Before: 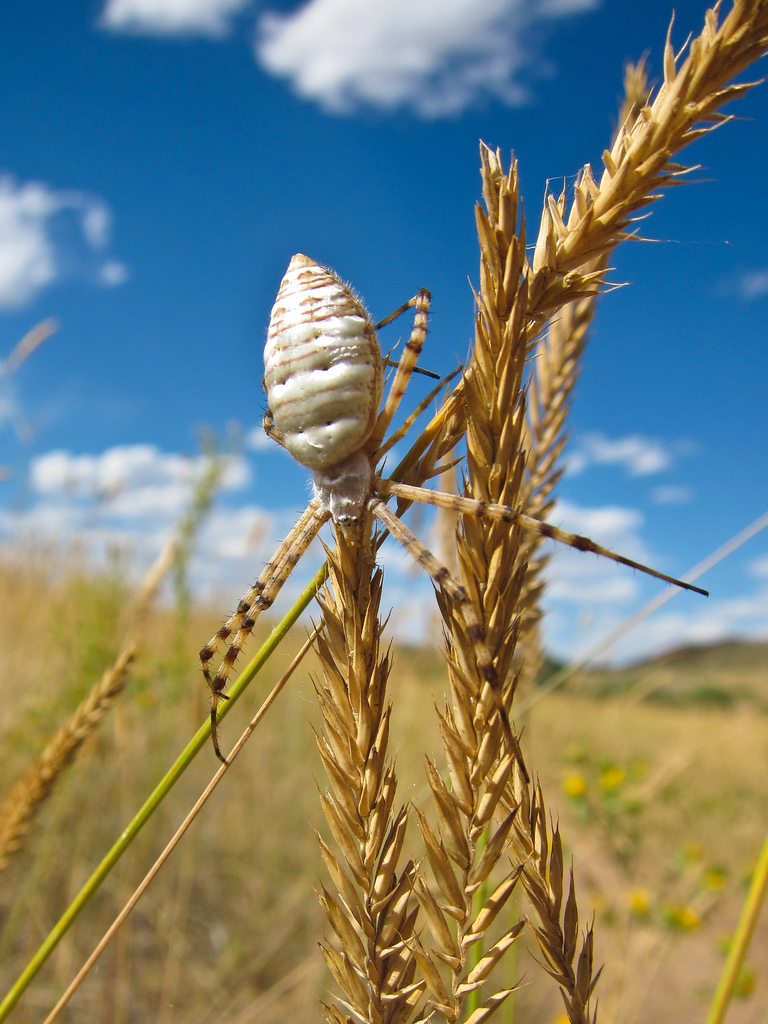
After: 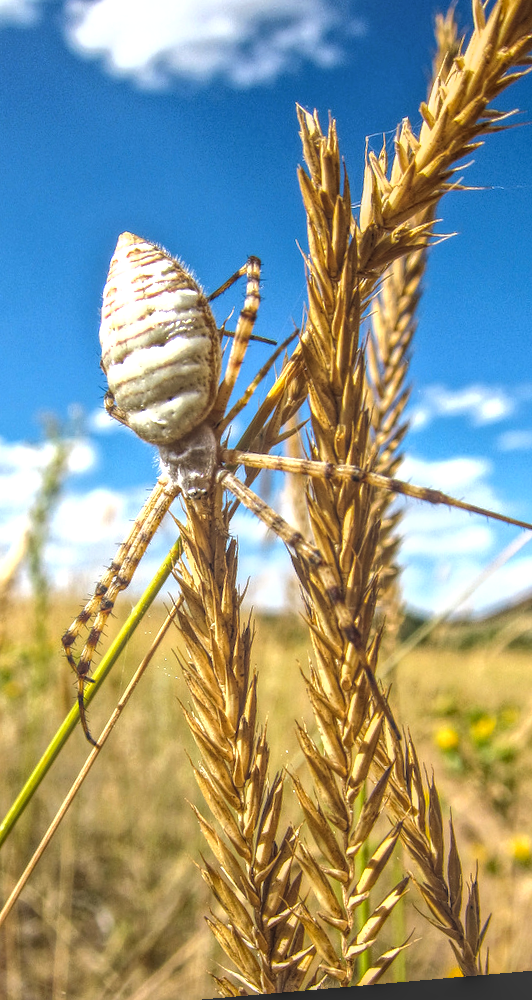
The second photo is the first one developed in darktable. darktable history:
crop and rotate: left 22.918%, top 5.629%, right 14.711%, bottom 2.247%
color balance rgb: on, module defaults
tone equalizer: -8 EV -1.08 EV, -7 EV -1.01 EV, -6 EV -0.867 EV, -5 EV -0.578 EV, -3 EV 0.578 EV, -2 EV 0.867 EV, -1 EV 1.01 EV, +0 EV 1.08 EV, edges refinement/feathering 500, mask exposure compensation -1.57 EV, preserve details no
local contrast: highlights 20%, shadows 30%, detail 200%, midtone range 0.2
rotate and perspective: rotation -4.98°, automatic cropping off
